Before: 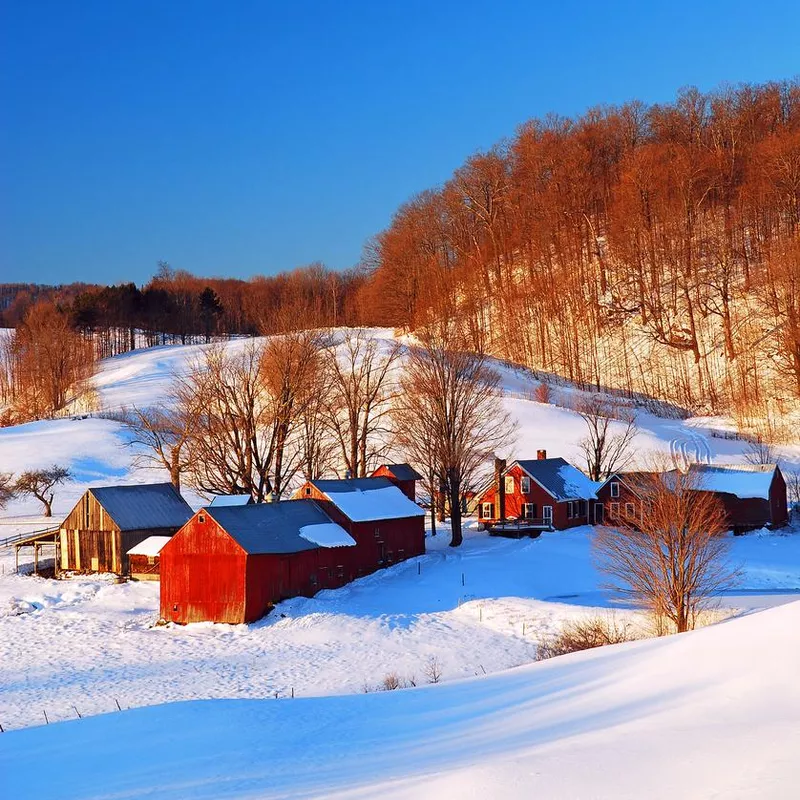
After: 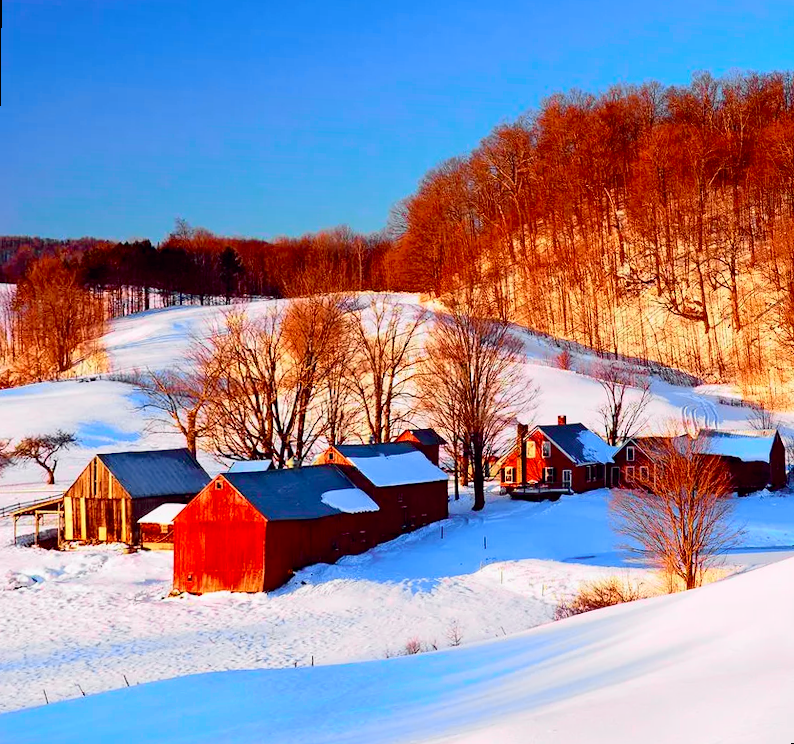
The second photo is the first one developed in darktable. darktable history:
exposure: black level correction 0.01, exposure 0.011 EV, compensate highlight preservation false
rotate and perspective: rotation 0.679°, lens shift (horizontal) 0.136, crop left 0.009, crop right 0.991, crop top 0.078, crop bottom 0.95
tone curve: curves: ch0 [(0, 0) (0.071, 0.047) (0.266, 0.26) (0.491, 0.552) (0.753, 0.818) (1, 0.983)]; ch1 [(0, 0) (0.346, 0.307) (0.408, 0.369) (0.463, 0.443) (0.482, 0.493) (0.502, 0.5) (0.517, 0.518) (0.546, 0.587) (0.588, 0.643) (0.651, 0.709) (1, 1)]; ch2 [(0, 0) (0.346, 0.34) (0.434, 0.46) (0.485, 0.494) (0.5, 0.494) (0.517, 0.503) (0.535, 0.545) (0.583, 0.634) (0.625, 0.686) (1, 1)], color space Lab, independent channels, preserve colors none
